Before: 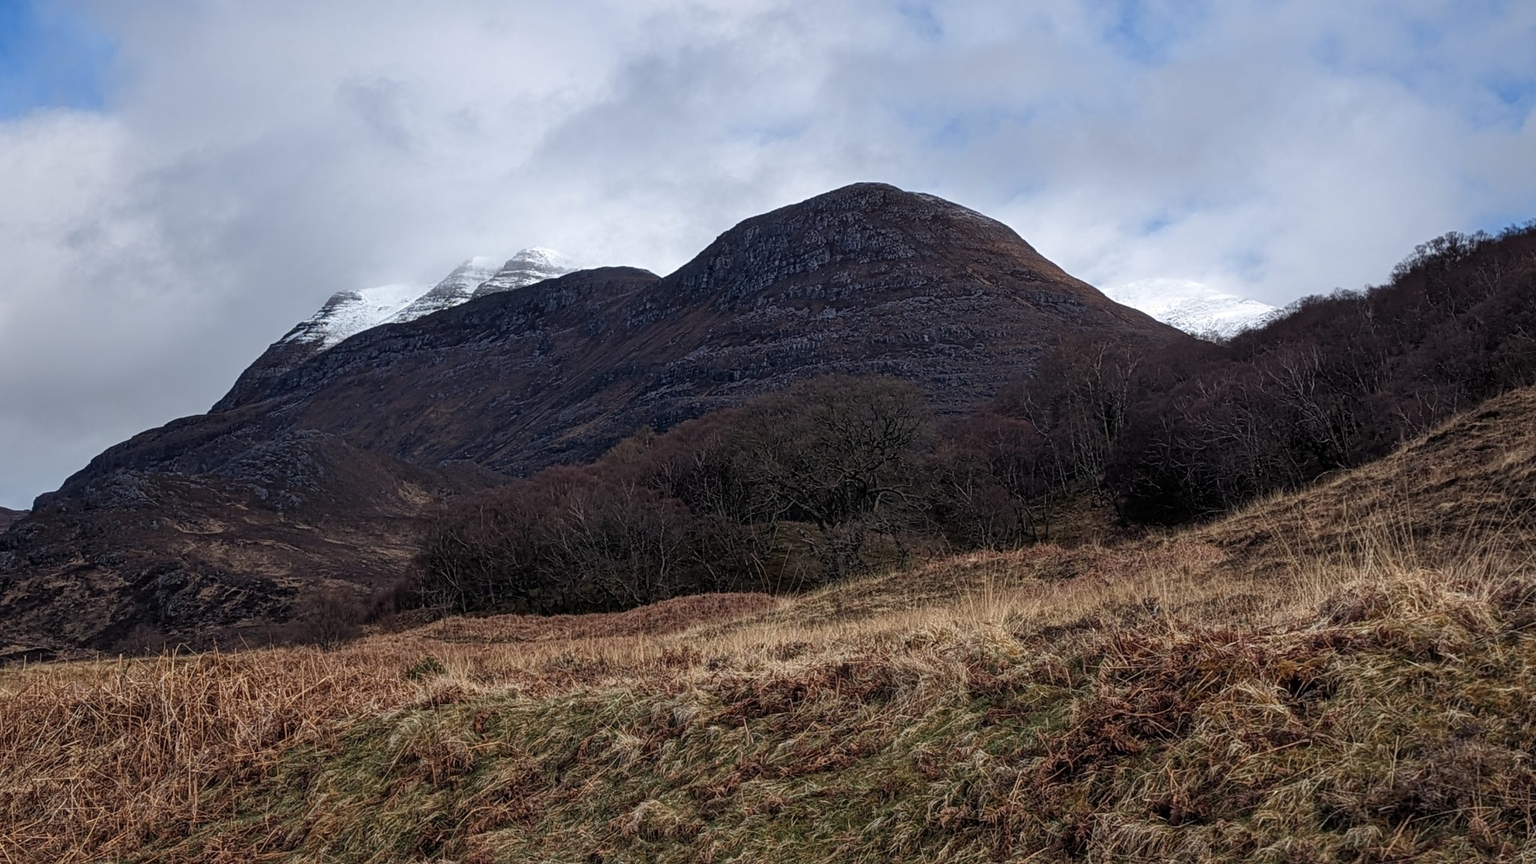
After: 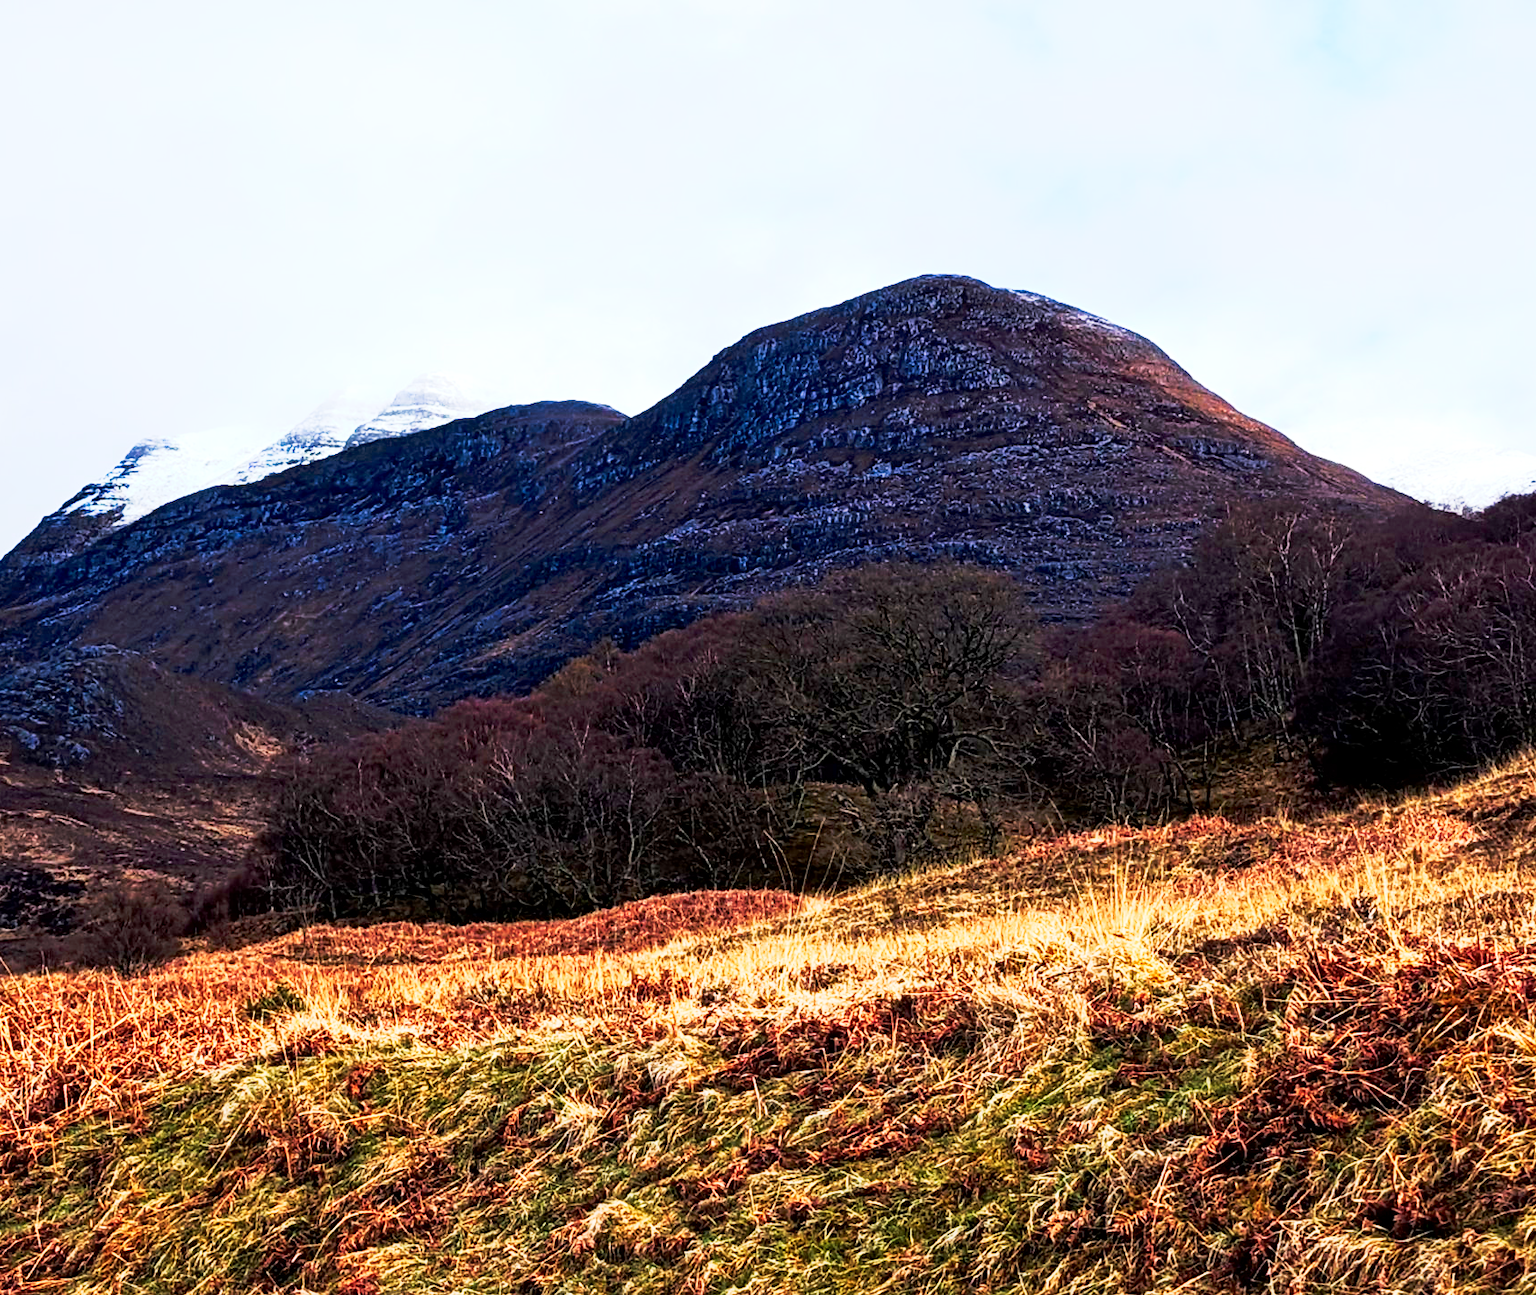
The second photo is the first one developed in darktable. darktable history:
exposure: exposure 0.161 EV, compensate highlight preservation false
levels: levels [0, 0.43, 0.984]
contrast brightness saturation: contrast 0.07, brightness 0.18, saturation 0.4
local contrast: mode bilateral grid, contrast 20, coarseness 50, detail 159%, midtone range 0.2
crop and rotate: left 15.754%, right 17.579%
tone curve: curves: ch0 [(0, 0) (0.003, 0.002) (0.011, 0.002) (0.025, 0.002) (0.044, 0.007) (0.069, 0.014) (0.1, 0.026) (0.136, 0.04) (0.177, 0.061) (0.224, 0.1) (0.277, 0.151) (0.335, 0.198) (0.399, 0.272) (0.468, 0.387) (0.543, 0.553) (0.623, 0.716) (0.709, 0.8) (0.801, 0.855) (0.898, 0.897) (1, 1)], preserve colors none
shadows and highlights: shadows -62.32, white point adjustment -5.22, highlights 61.59
